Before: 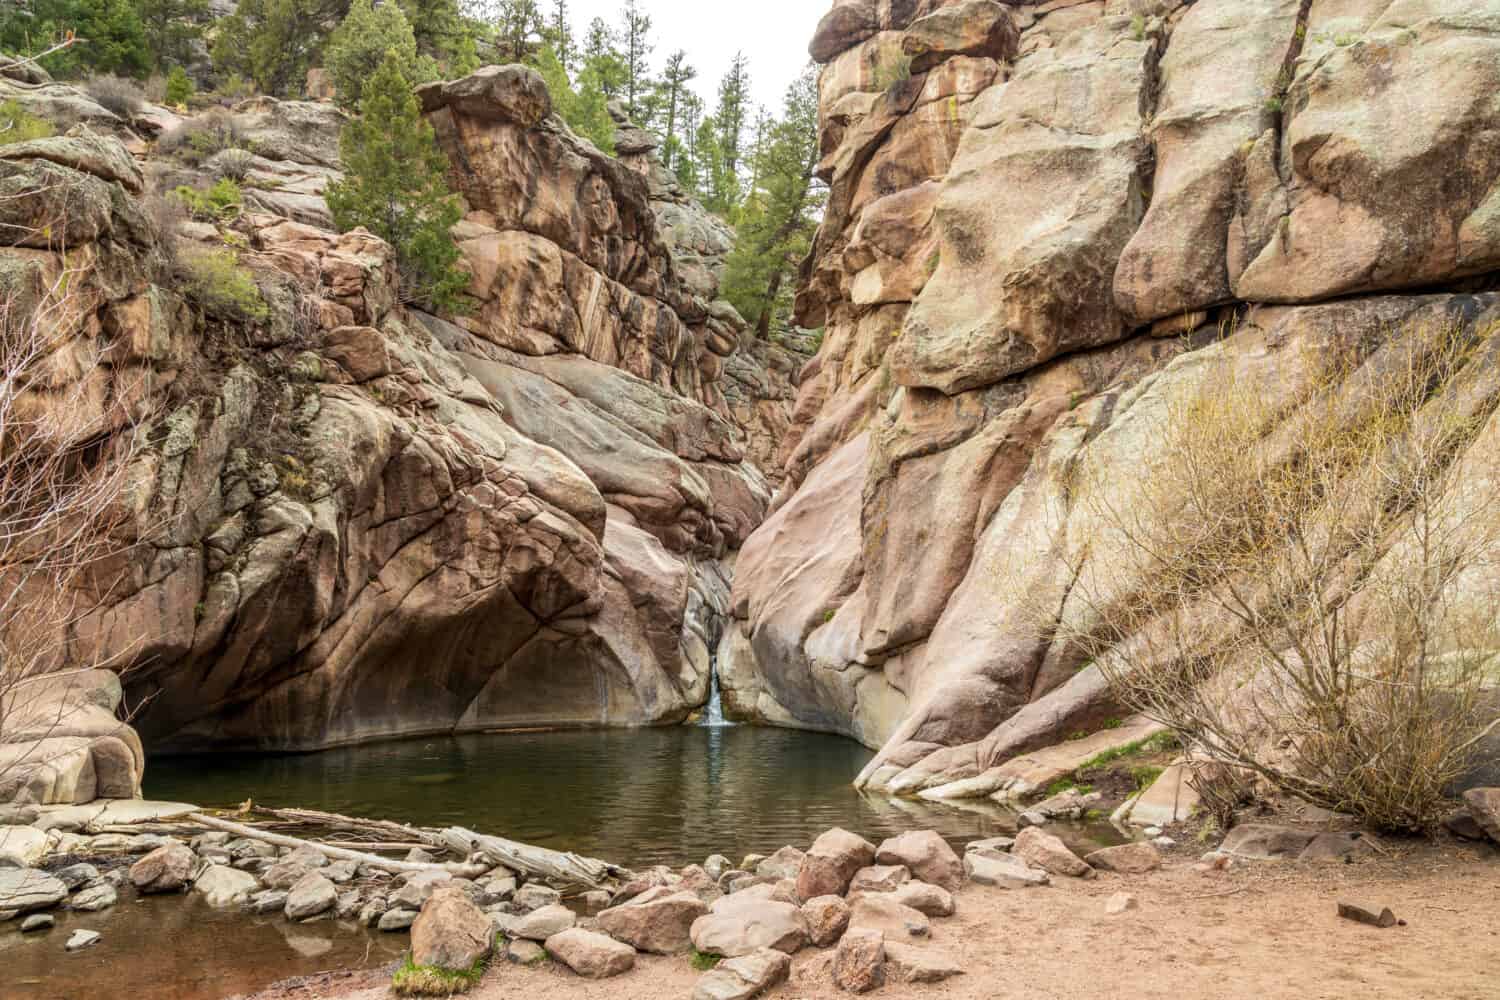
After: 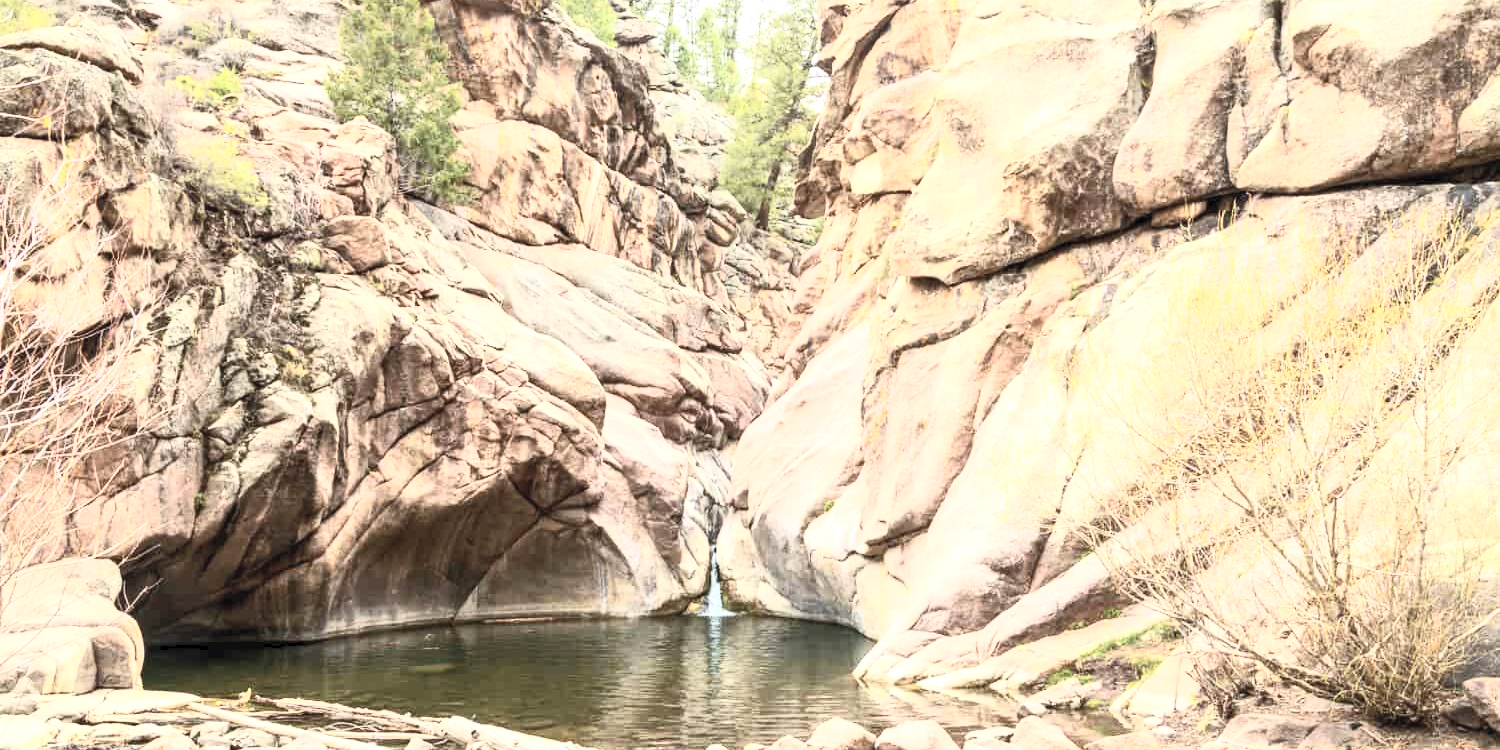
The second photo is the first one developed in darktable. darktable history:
exposure: exposure 0.785 EV, compensate highlight preservation false
crop: top 11.038%, bottom 13.962%
contrast brightness saturation: contrast 0.43, brightness 0.56, saturation -0.19
